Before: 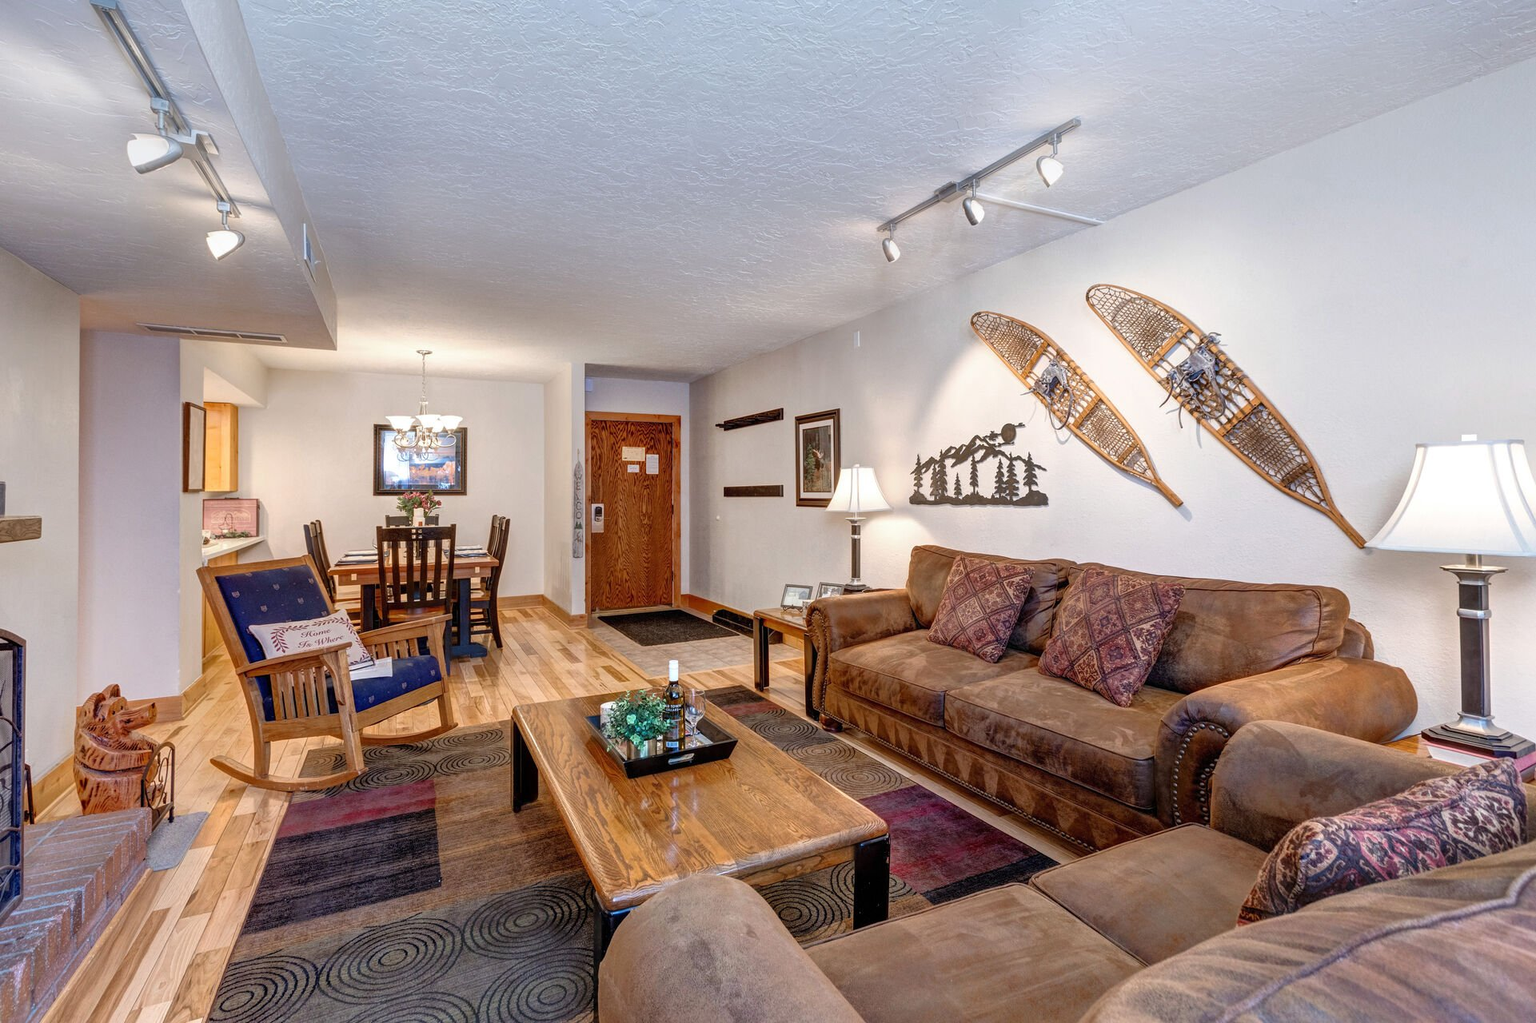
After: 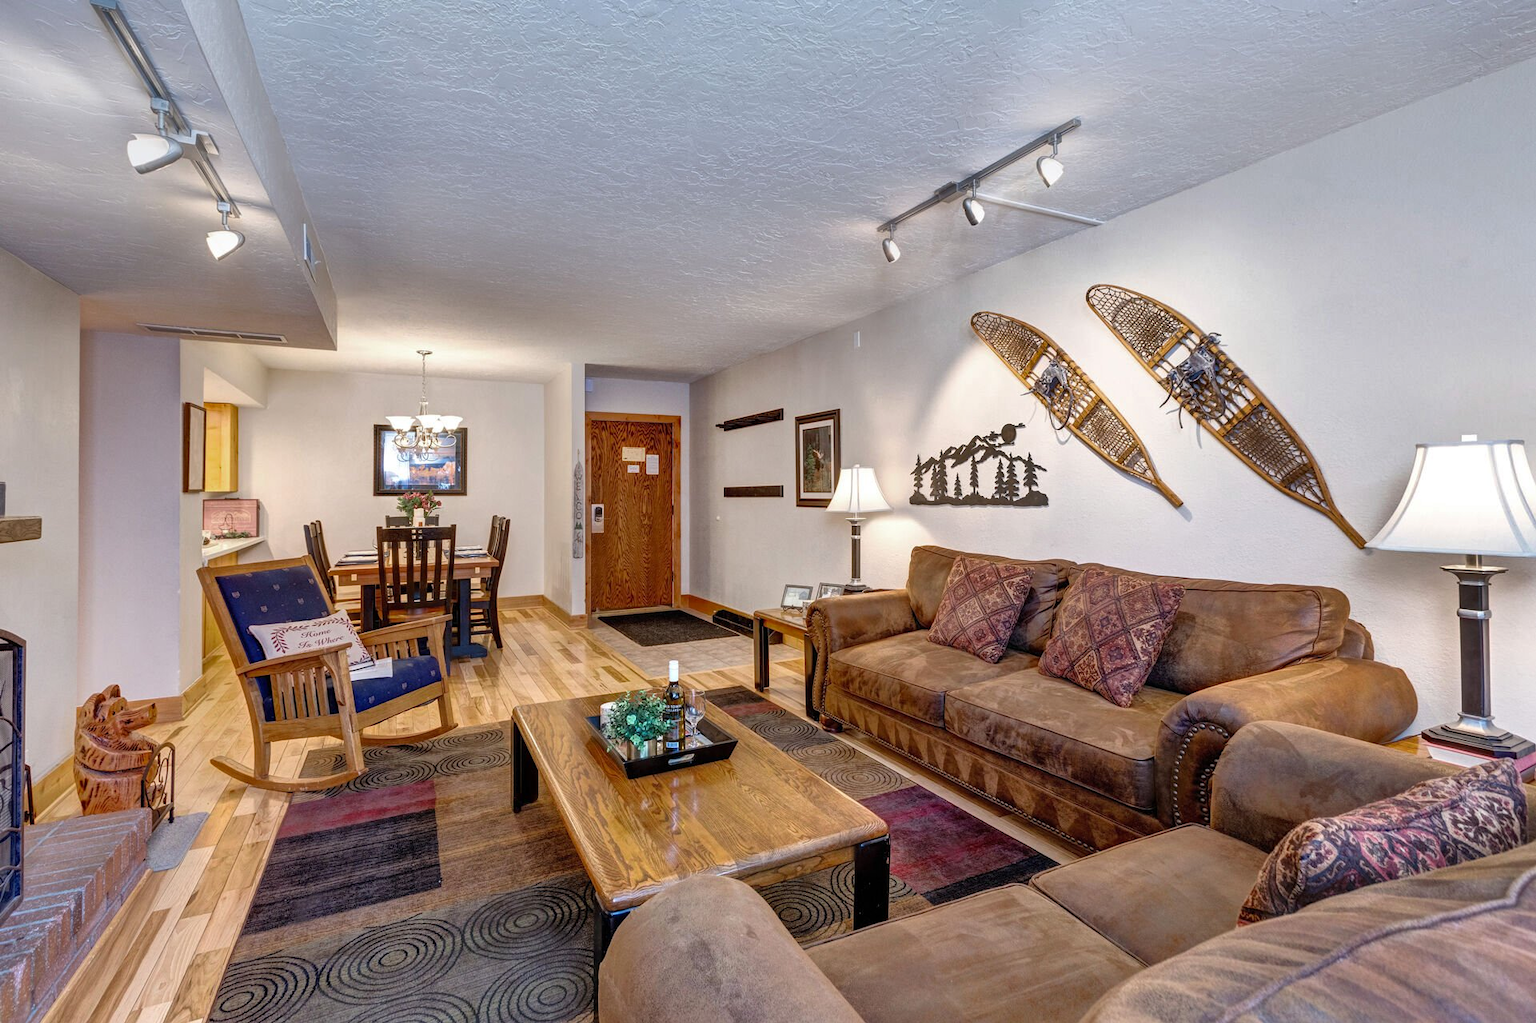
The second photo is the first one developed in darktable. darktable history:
color zones: curves: ch2 [(0, 0.5) (0.143, 0.517) (0.286, 0.571) (0.429, 0.522) (0.571, 0.5) (0.714, 0.5) (0.857, 0.5) (1, 0.5)]
exposure: compensate highlight preservation false
shadows and highlights: highlights color adjustment 51.96%, soften with gaussian
